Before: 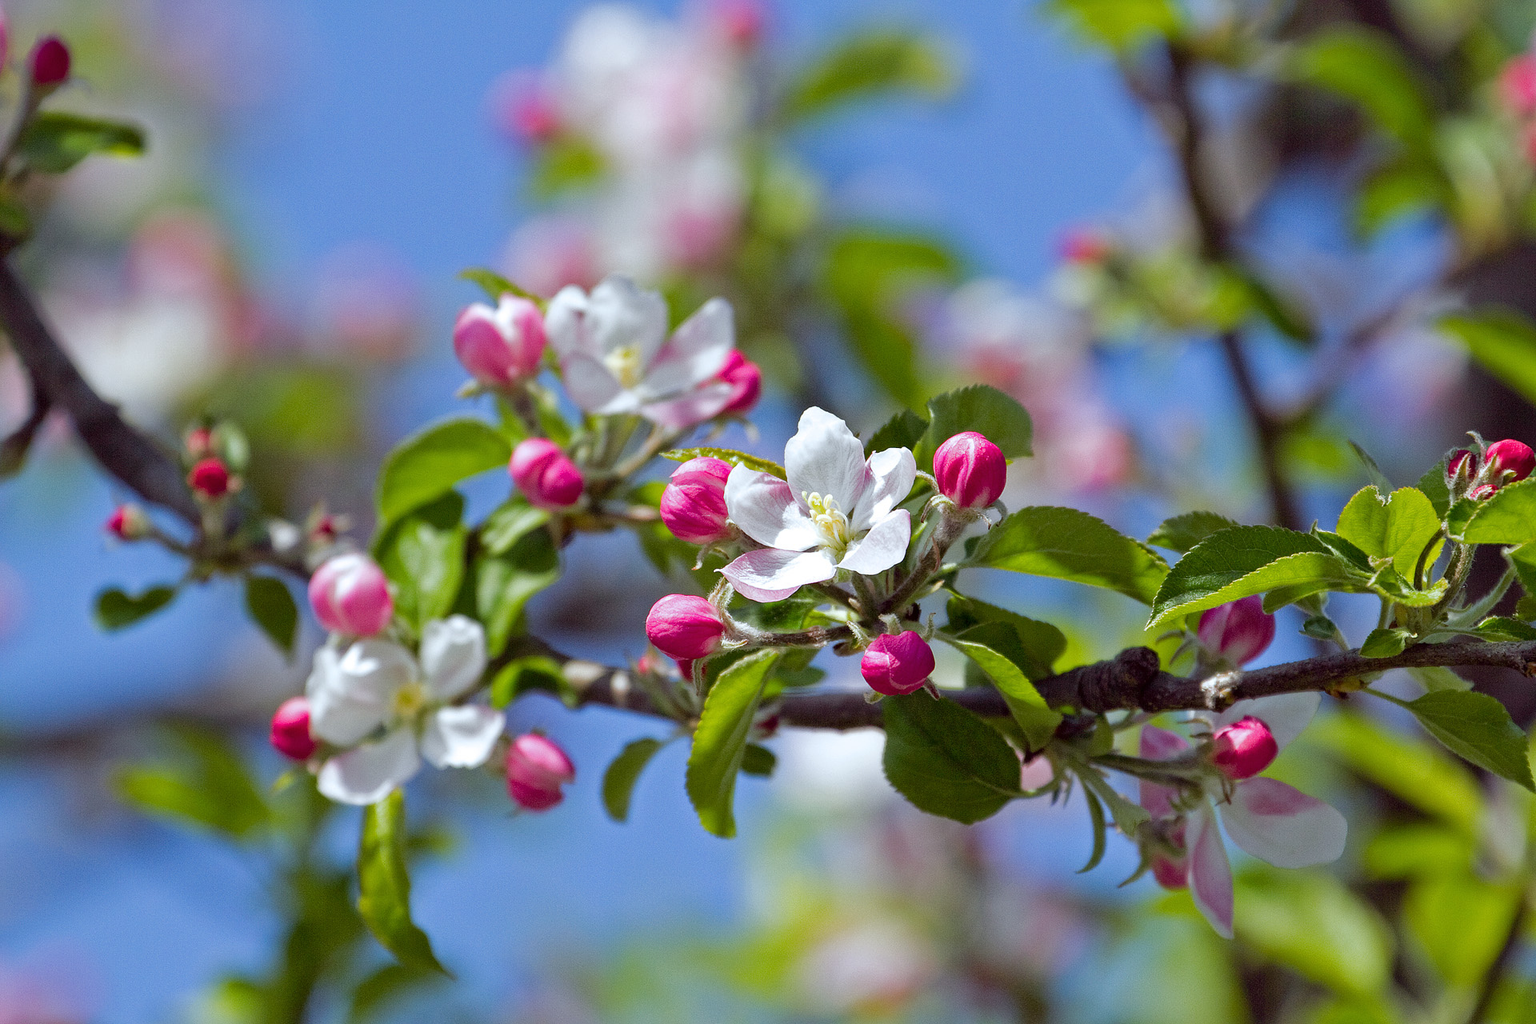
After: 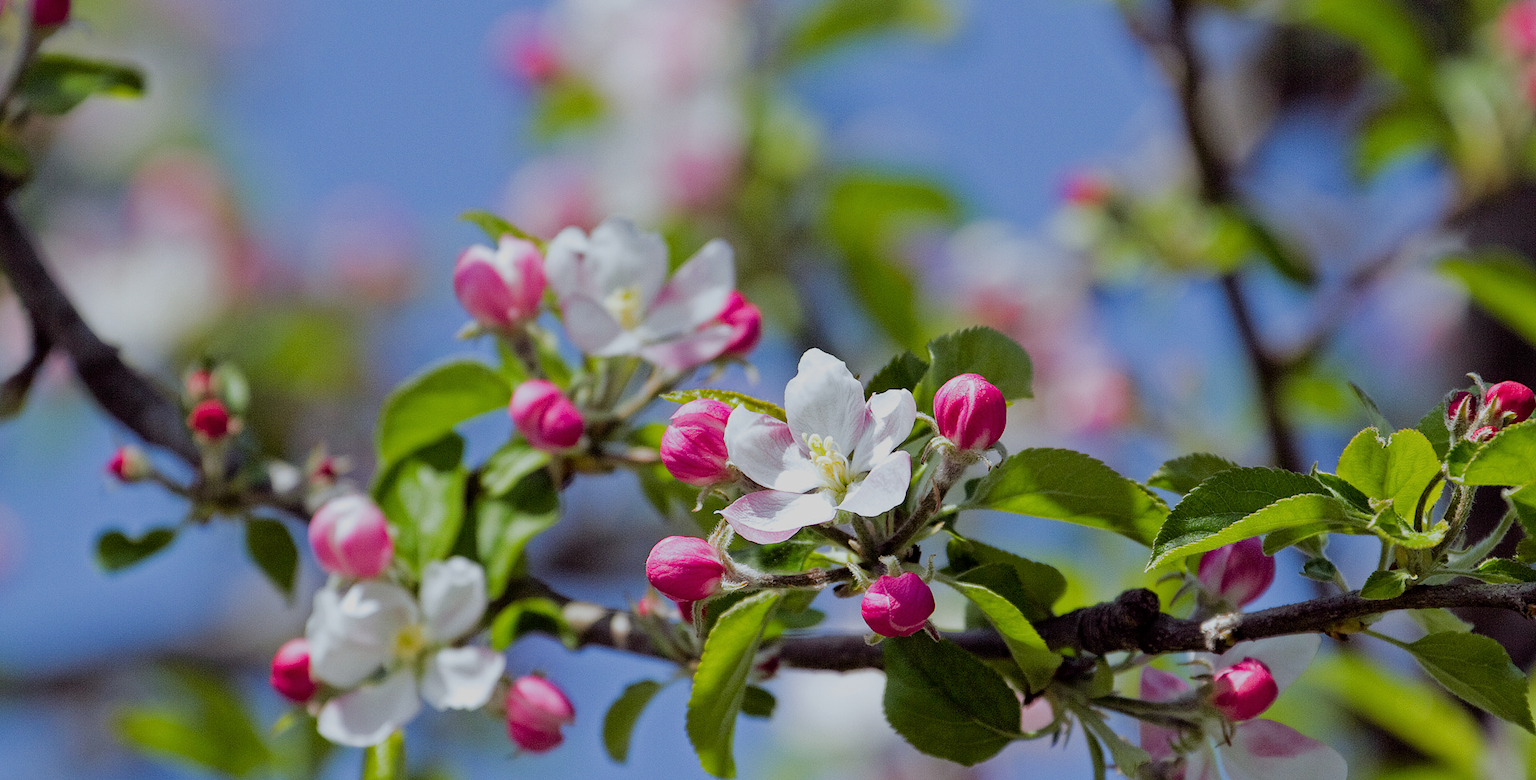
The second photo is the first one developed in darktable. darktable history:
exposure: exposure -0.053 EV, compensate exposure bias true, compensate highlight preservation false
crop: top 5.704%, bottom 18.001%
filmic rgb: black relative exposure -7.65 EV, white relative exposure 4.56 EV, hardness 3.61, iterations of high-quality reconstruction 0
